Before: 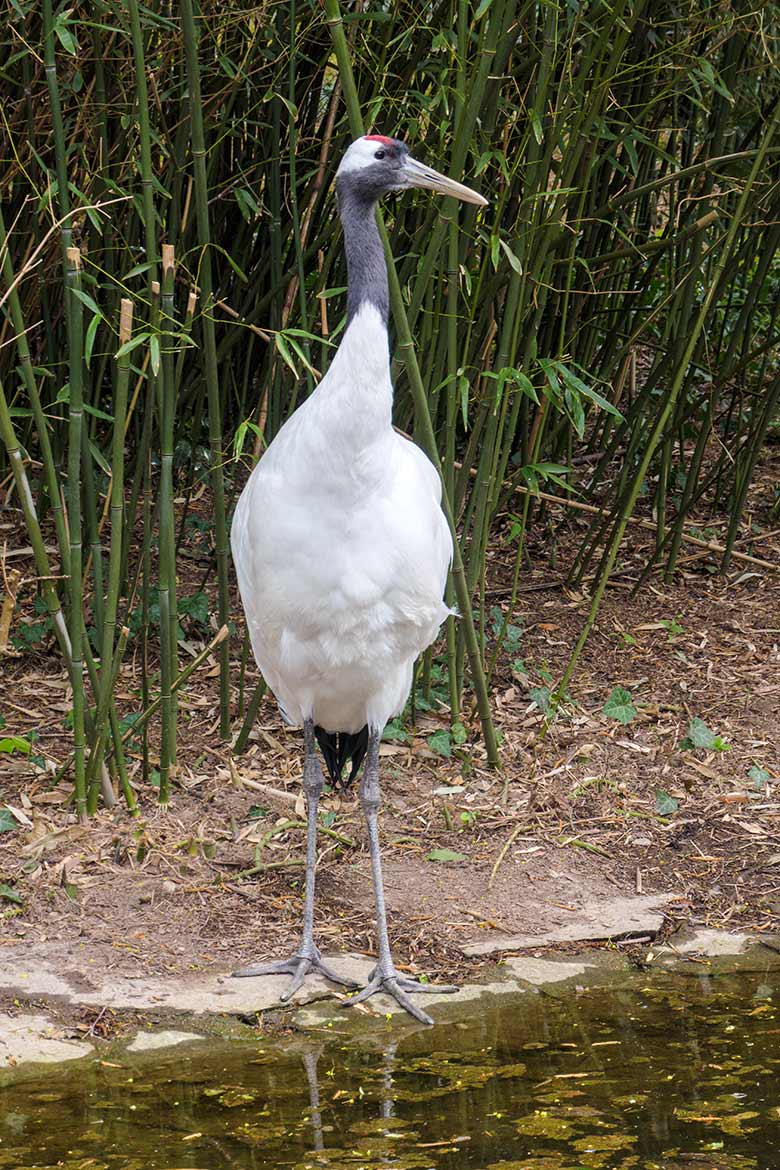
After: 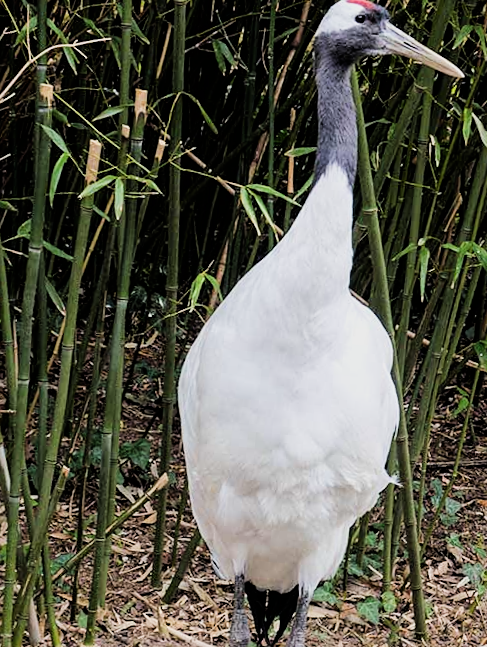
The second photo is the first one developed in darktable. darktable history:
sharpen: amount 0.204
filmic rgb: black relative exposure -5.01 EV, white relative exposure 3.98 EV, hardness 2.88, contrast 1.297, highlights saturation mix -30.22%
crop and rotate: angle -5°, left 2.012%, top 6.922%, right 27.485%, bottom 30.673%
exposure: exposure 0.202 EV, compensate exposure bias true, compensate highlight preservation false
